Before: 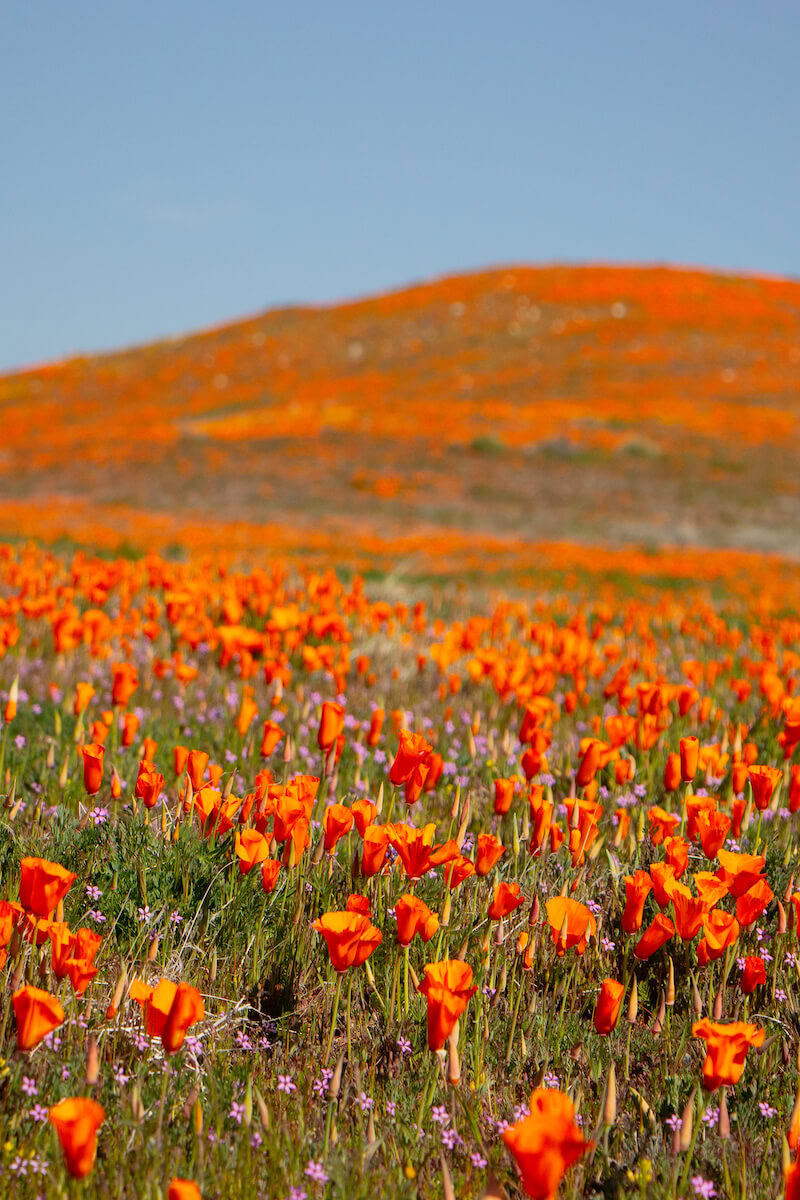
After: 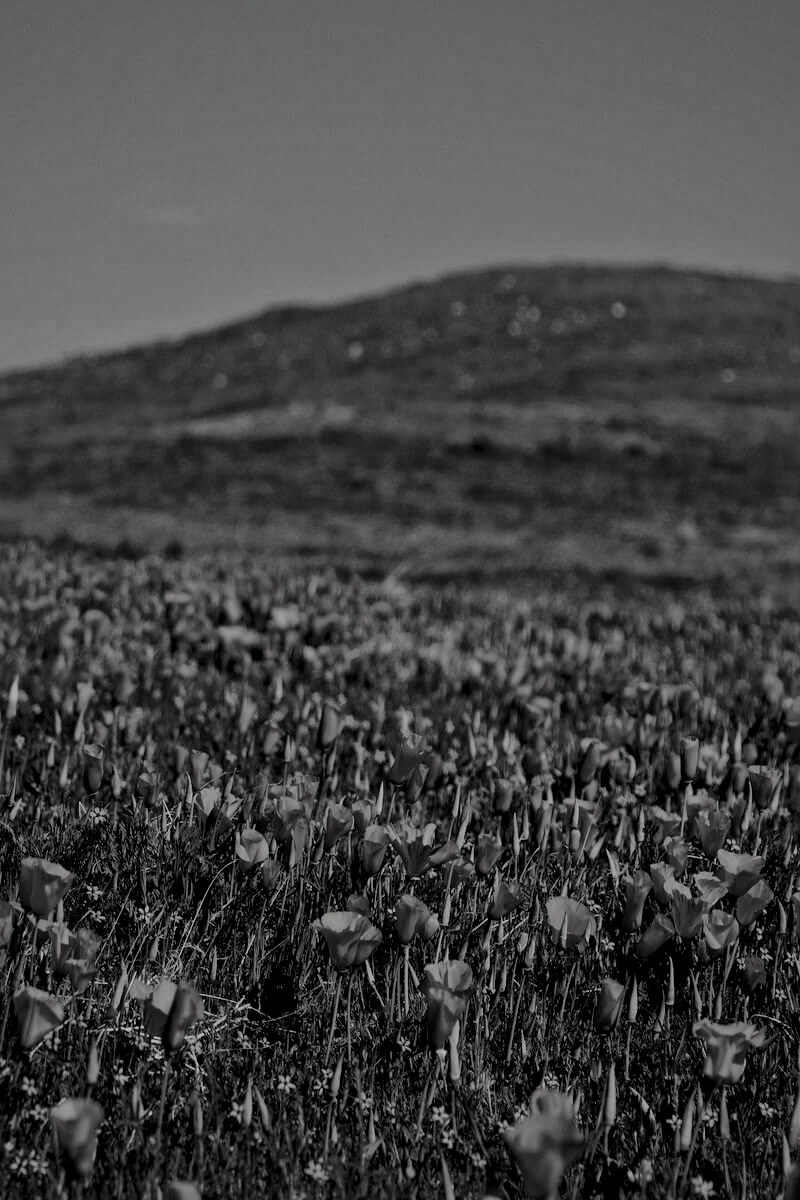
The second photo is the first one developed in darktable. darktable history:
contrast brightness saturation: contrast -0.033, brightness -0.585, saturation -0.99
filmic rgb: black relative exposure -5.05 EV, white relative exposure 4 EV, hardness 2.88, contrast 1.299, highlights saturation mix -28.97%
local contrast: mode bilateral grid, contrast 20, coarseness 18, detail 163%, midtone range 0.2
